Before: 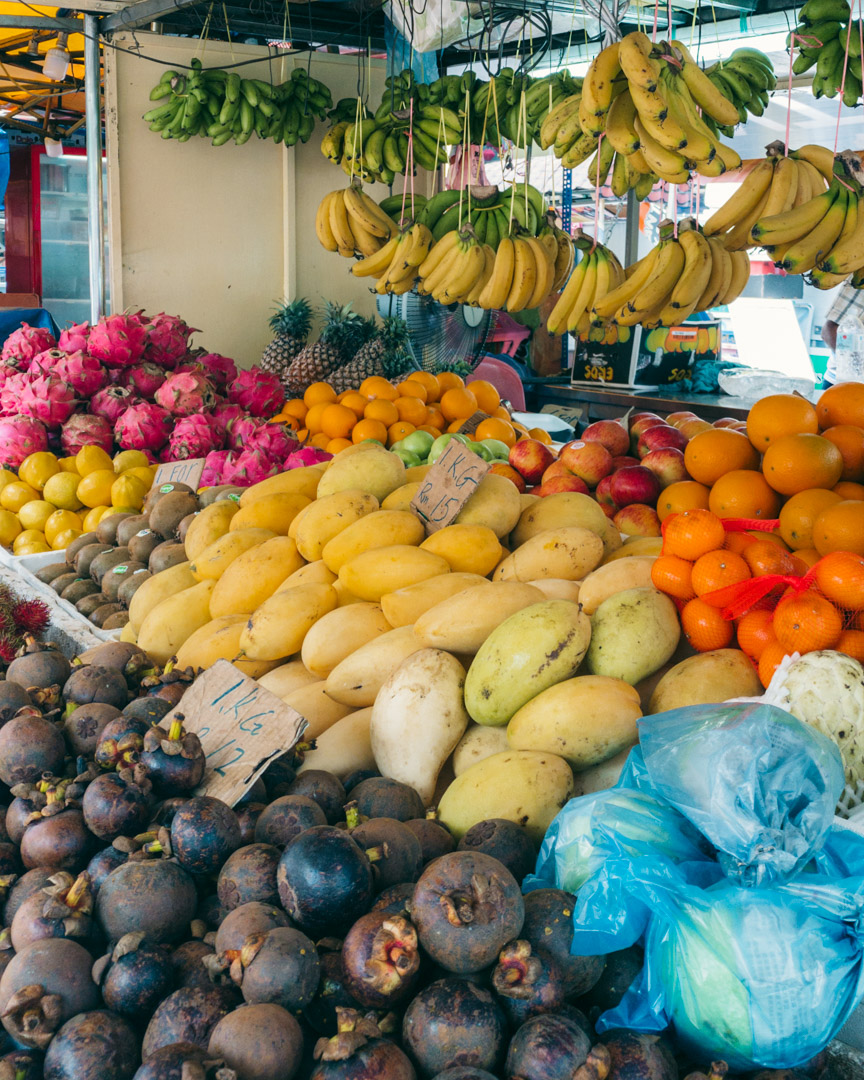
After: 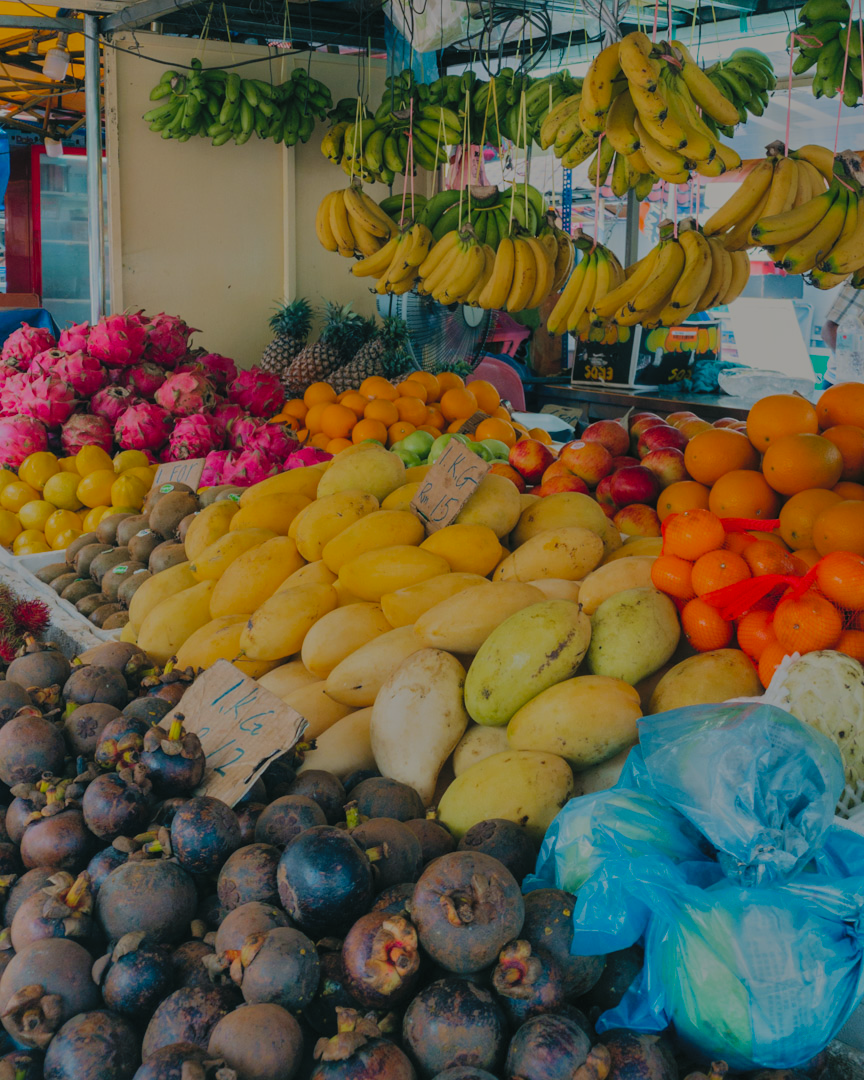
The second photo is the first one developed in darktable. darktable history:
shadows and highlights: on, module defaults
tone equalizer: -8 EV -1.98 EV, -7 EV -2 EV, -6 EV -1.96 EV, -5 EV -1.99 EV, -4 EV -2 EV, -3 EV -2 EV, -2 EV -1.99 EV, -1 EV -1.62 EV, +0 EV -2 EV
contrast brightness saturation: contrast 0.067, brightness 0.172, saturation 0.419
